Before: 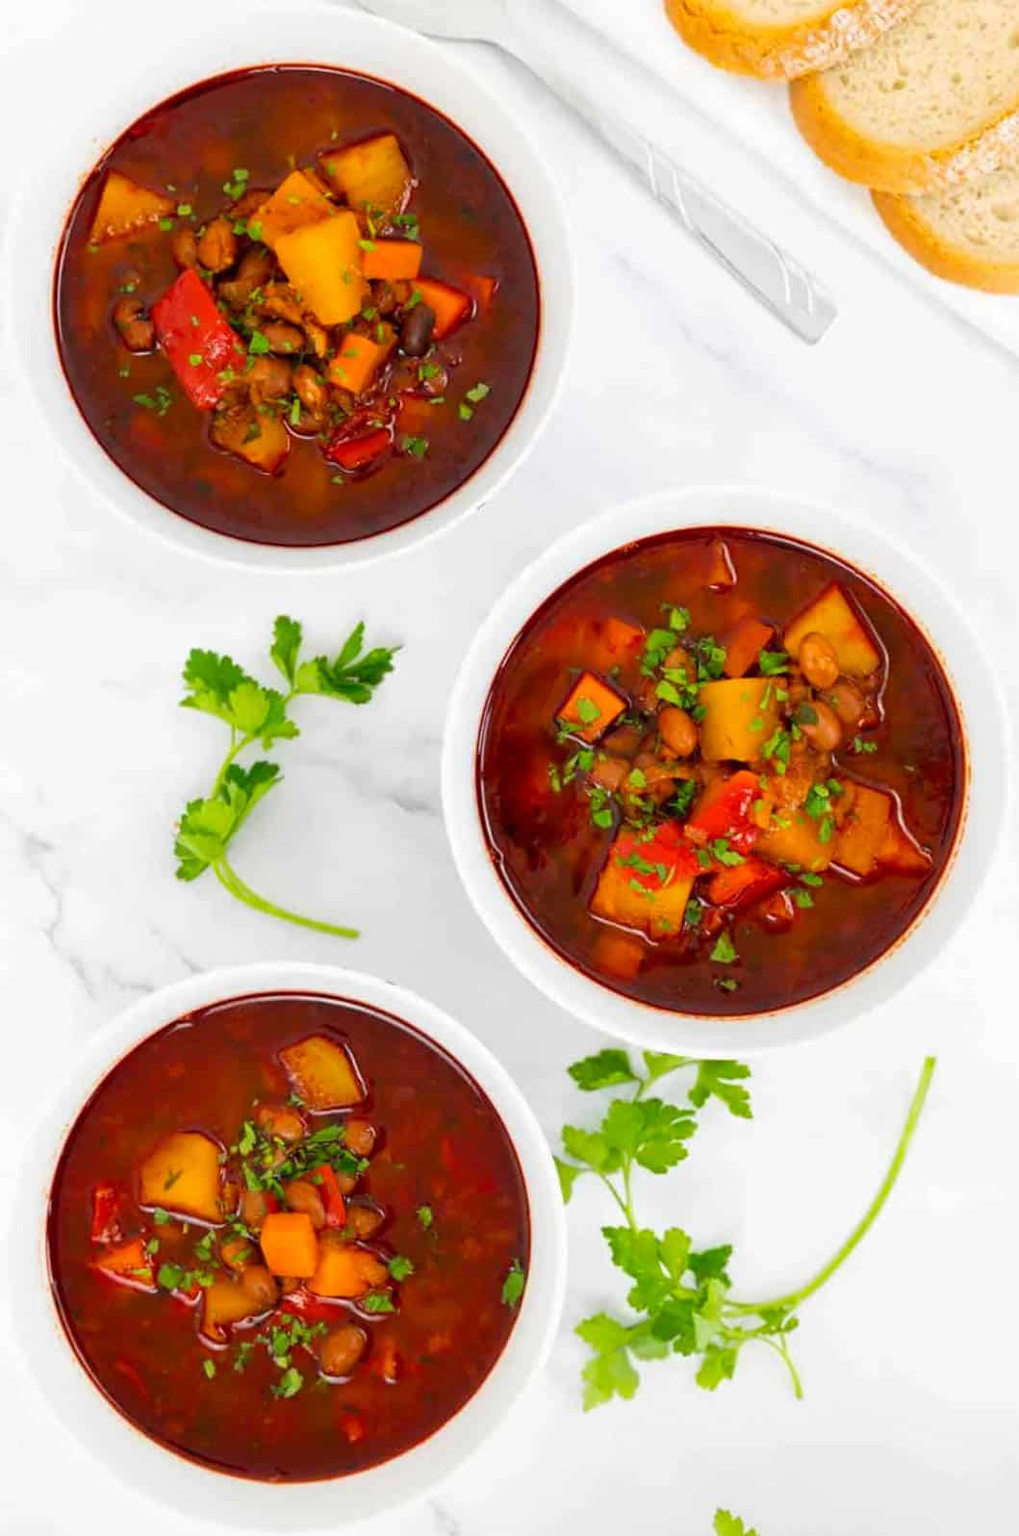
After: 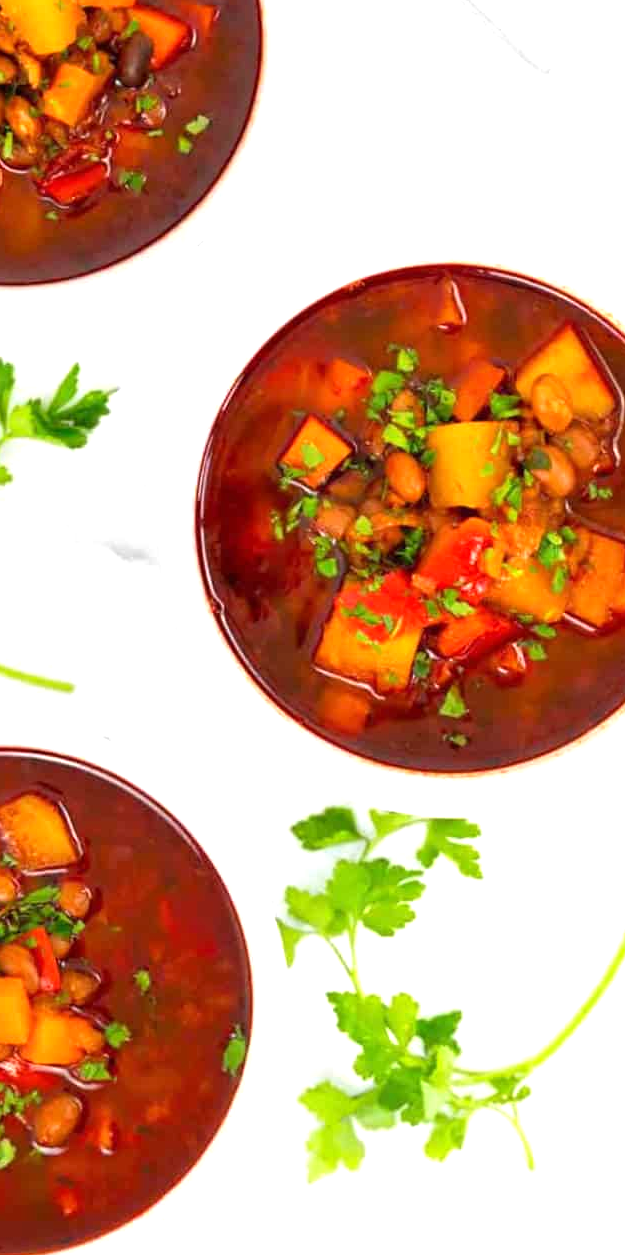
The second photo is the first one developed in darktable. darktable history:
crop and rotate: left 28.256%, top 17.734%, right 12.656%, bottom 3.573%
exposure: exposure 0.657 EV, compensate highlight preservation false
